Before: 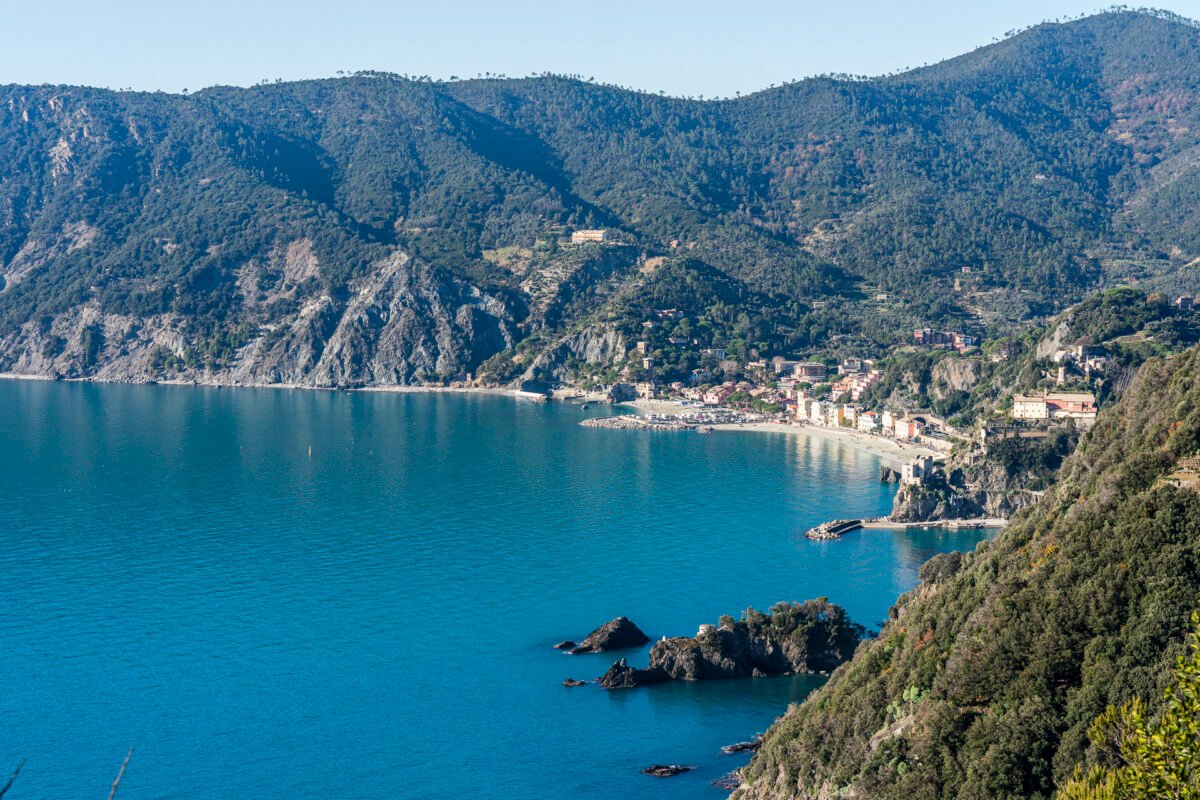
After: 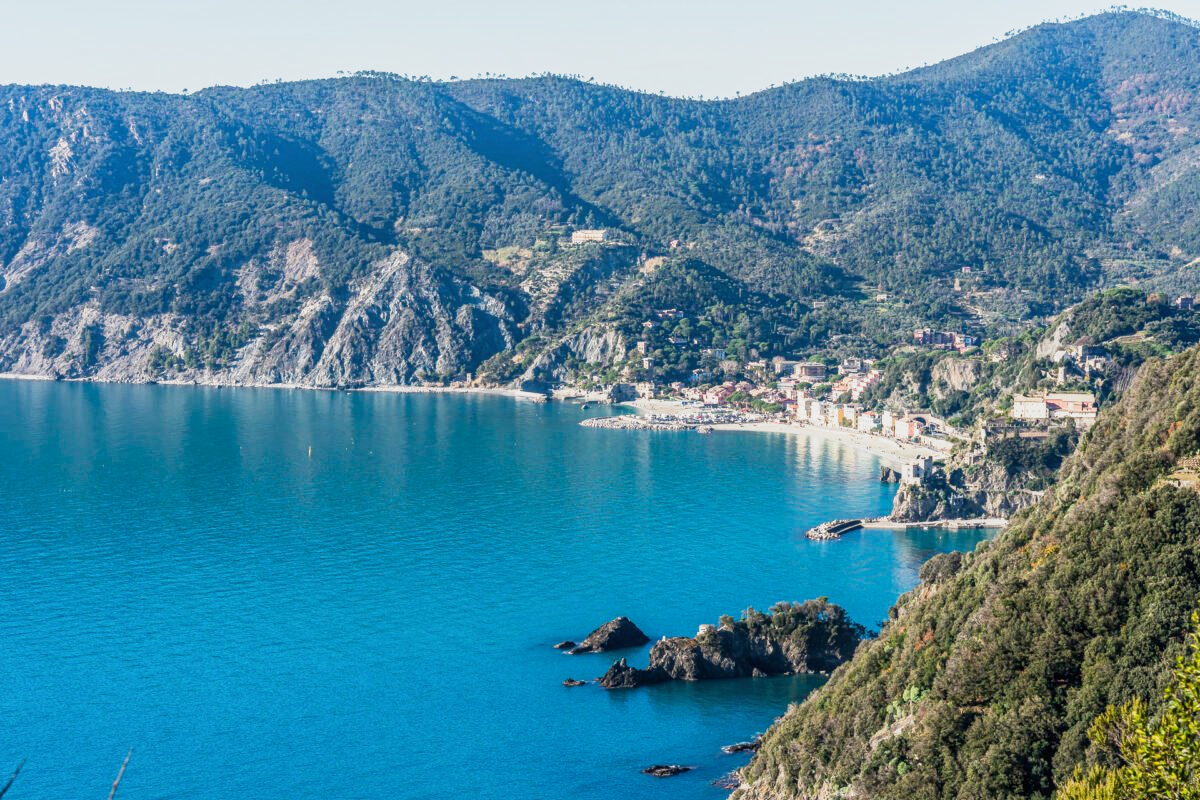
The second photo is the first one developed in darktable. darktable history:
base curve: curves: ch0 [(0, 0) (0.088, 0.125) (0.176, 0.251) (0.354, 0.501) (0.613, 0.749) (1, 0.877)], preserve colors none
local contrast: detail 109%
